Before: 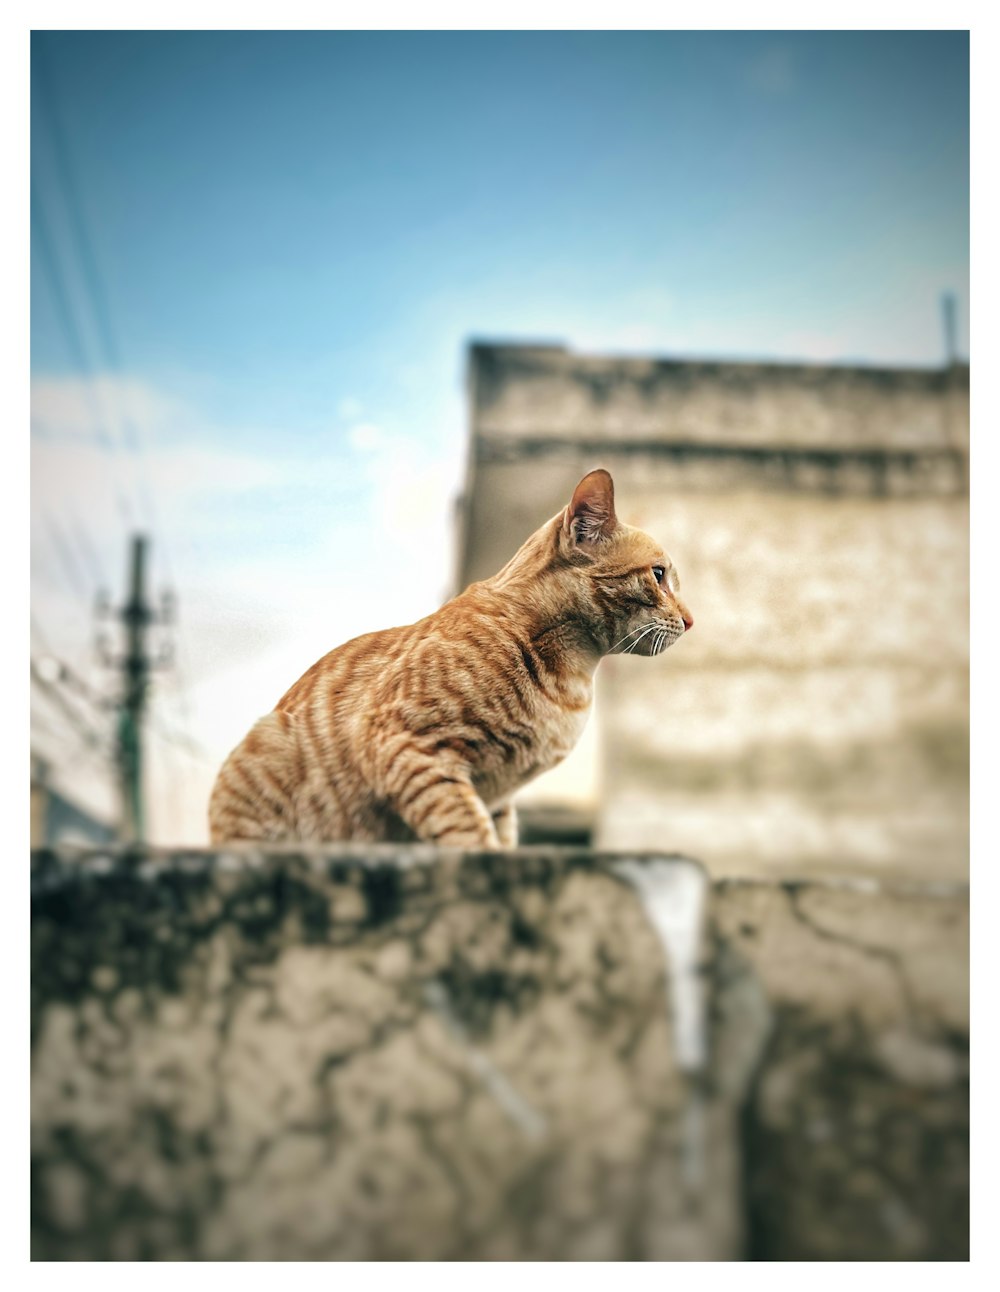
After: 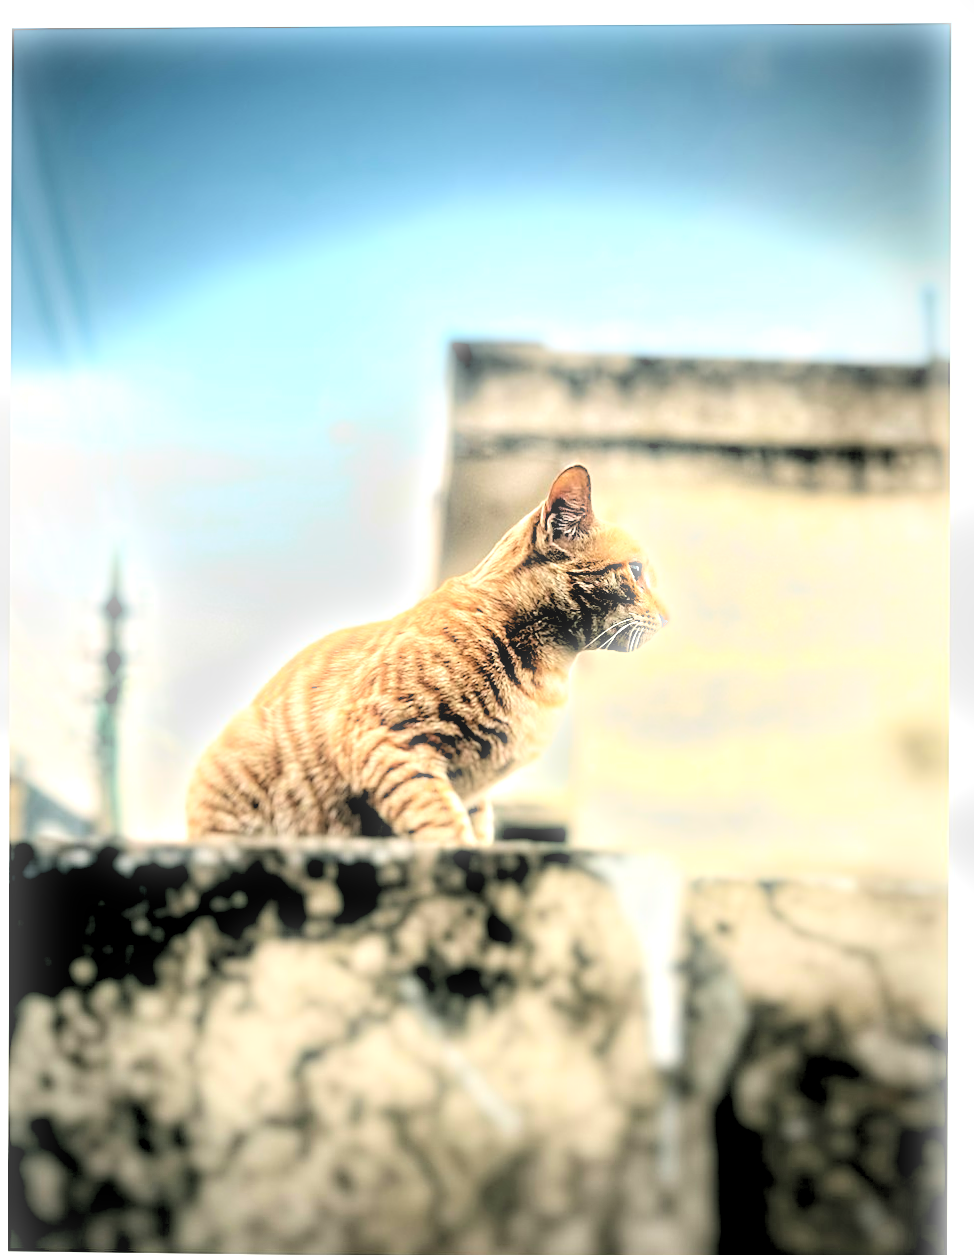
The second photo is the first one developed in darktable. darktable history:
graduated density: on, module defaults
rotate and perspective: rotation 0.192°, lens shift (horizontal) -0.015, crop left 0.005, crop right 0.996, crop top 0.006, crop bottom 0.99
exposure: black level correction 0.005, exposure 0.286 EV, compensate highlight preservation false
rgb levels: levels [[0.029, 0.461, 0.922], [0, 0.5, 1], [0, 0.5, 1]]
crop: left 1.743%, right 0.268%, bottom 2.011%
sharpen: on, module defaults
bloom: size 5%, threshold 95%, strength 15%
tone equalizer: -8 EV -0.75 EV, -7 EV -0.7 EV, -6 EV -0.6 EV, -5 EV -0.4 EV, -3 EV 0.4 EV, -2 EV 0.6 EV, -1 EV 0.7 EV, +0 EV 0.75 EV, edges refinement/feathering 500, mask exposure compensation -1.57 EV, preserve details no
